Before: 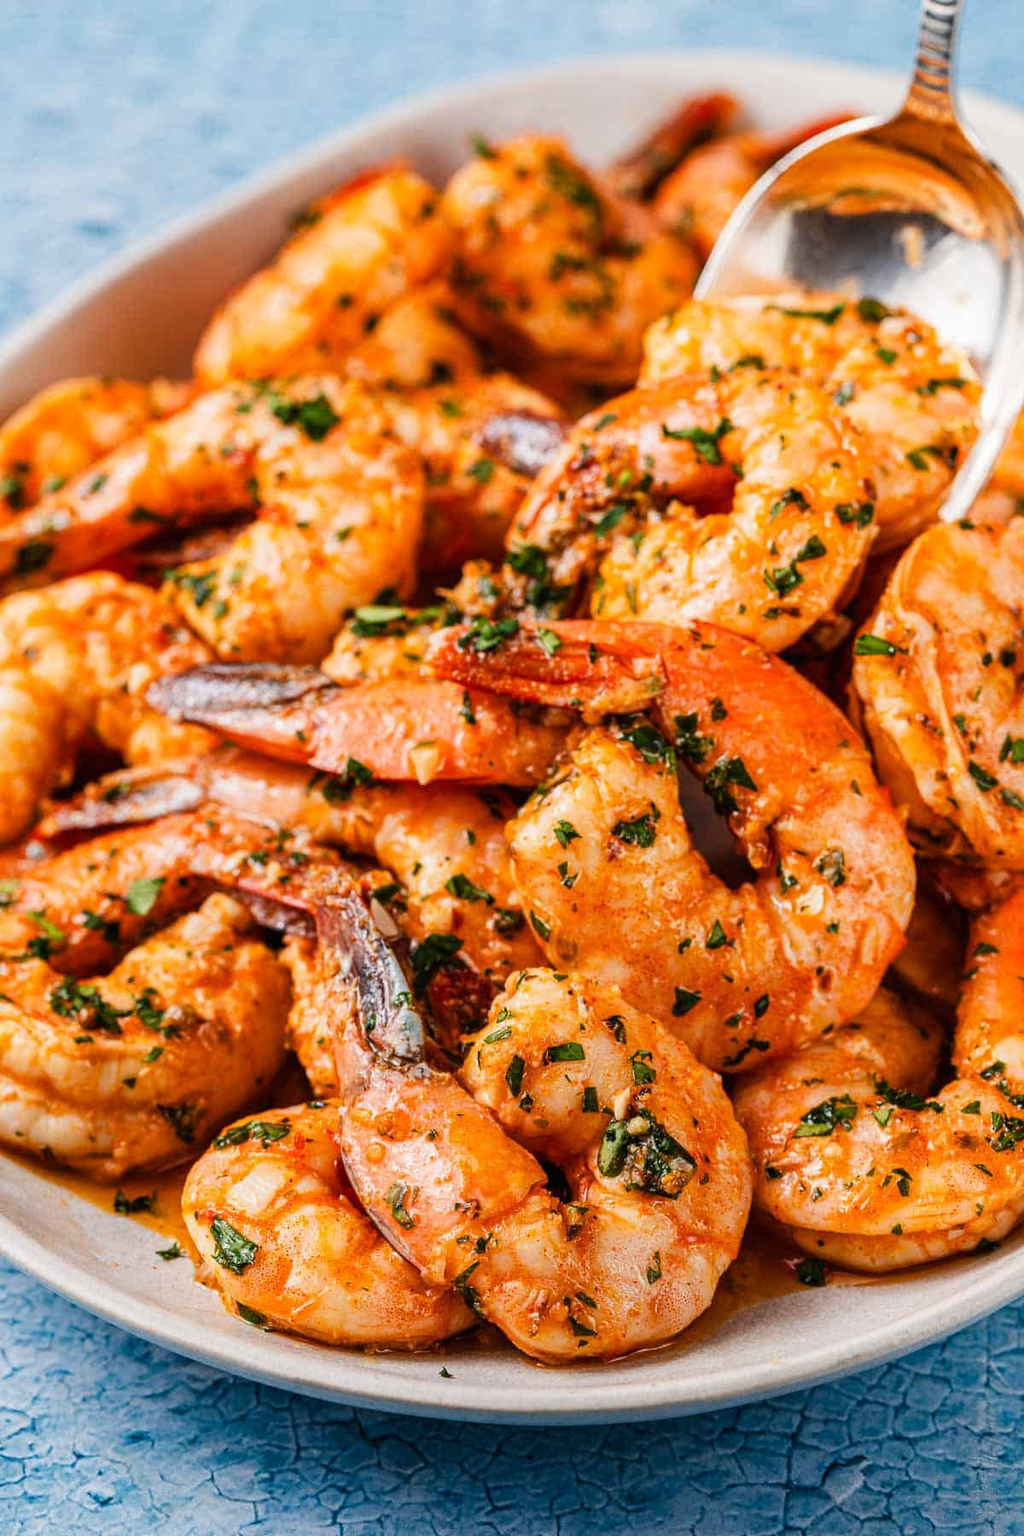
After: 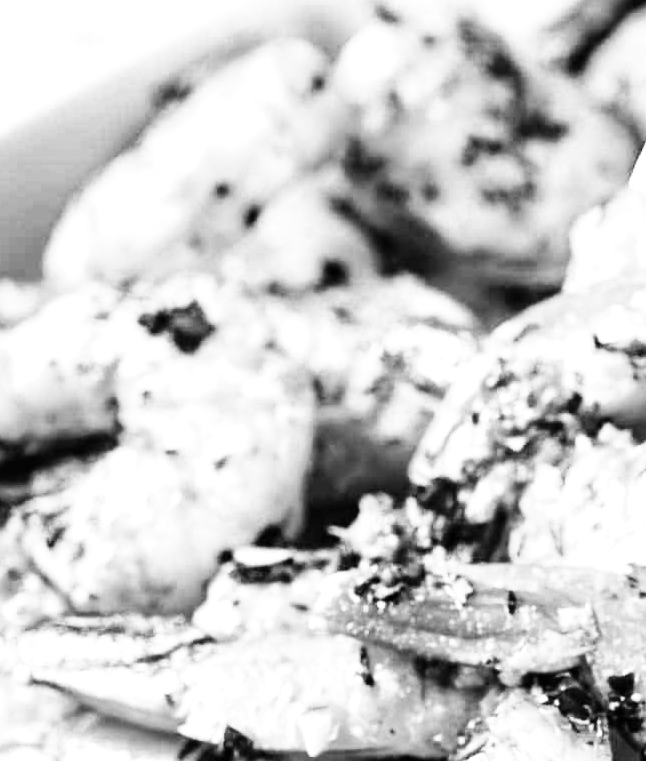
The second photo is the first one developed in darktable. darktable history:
tone equalizer: -8 EV -0.75 EV, -7 EV -0.7 EV, -6 EV -0.6 EV, -5 EV -0.4 EV, -3 EV 0.4 EV, -2 EV 0.6 EV, -1 EV 0.7 EV, +0 EV 0.75 EV, edges refinement/feathering 500, mask exposure compensation -1.57 EV, preserve details no
crop: left 15.306%, top 9.065%, right 30.789%, bottom 48.638%
base curve: curves: ch0 [(0, 0) (0.028, 0.03) (0.105, 0.232) (0.387, 0.748) (0.754, 0.968) (1, 1)], fusion 1, exposure shift 0.576, preserve colors none
monochrome: a 32, b 64, size 2.3, highlights 1
color zones: curves: ch1 [(0, 0.831) (0.08, 0.771) (0.157, 0.268) (0.241, 0.207) (0.562, -0.005) (0.714, -0.013) (0.876, 0.01) (1, 0.831)]
